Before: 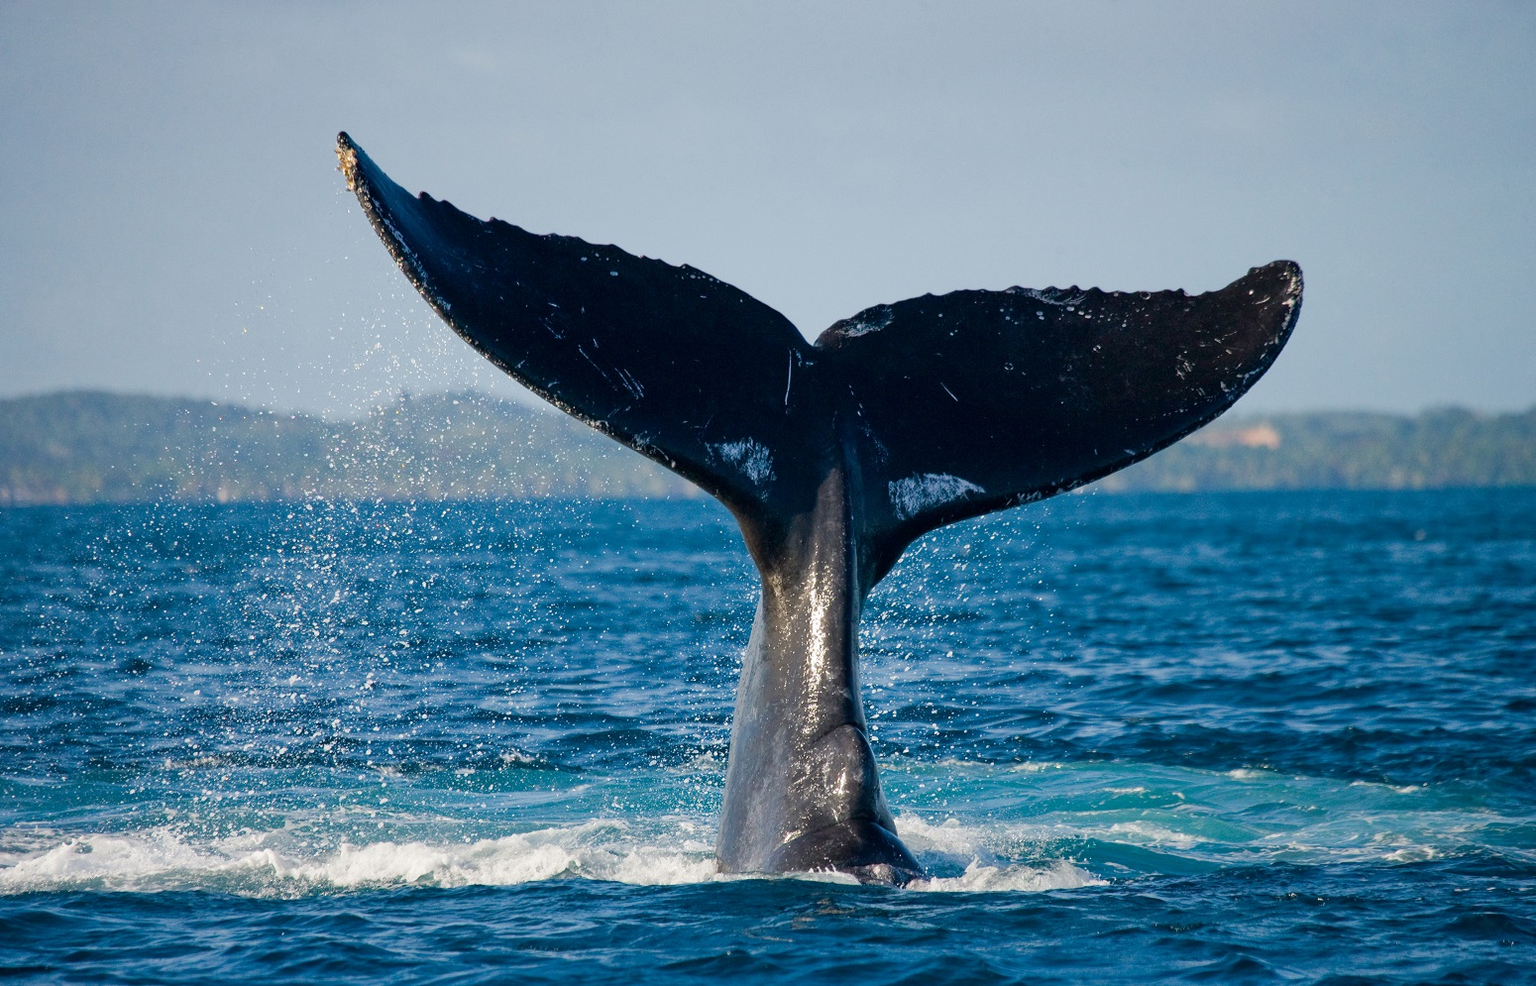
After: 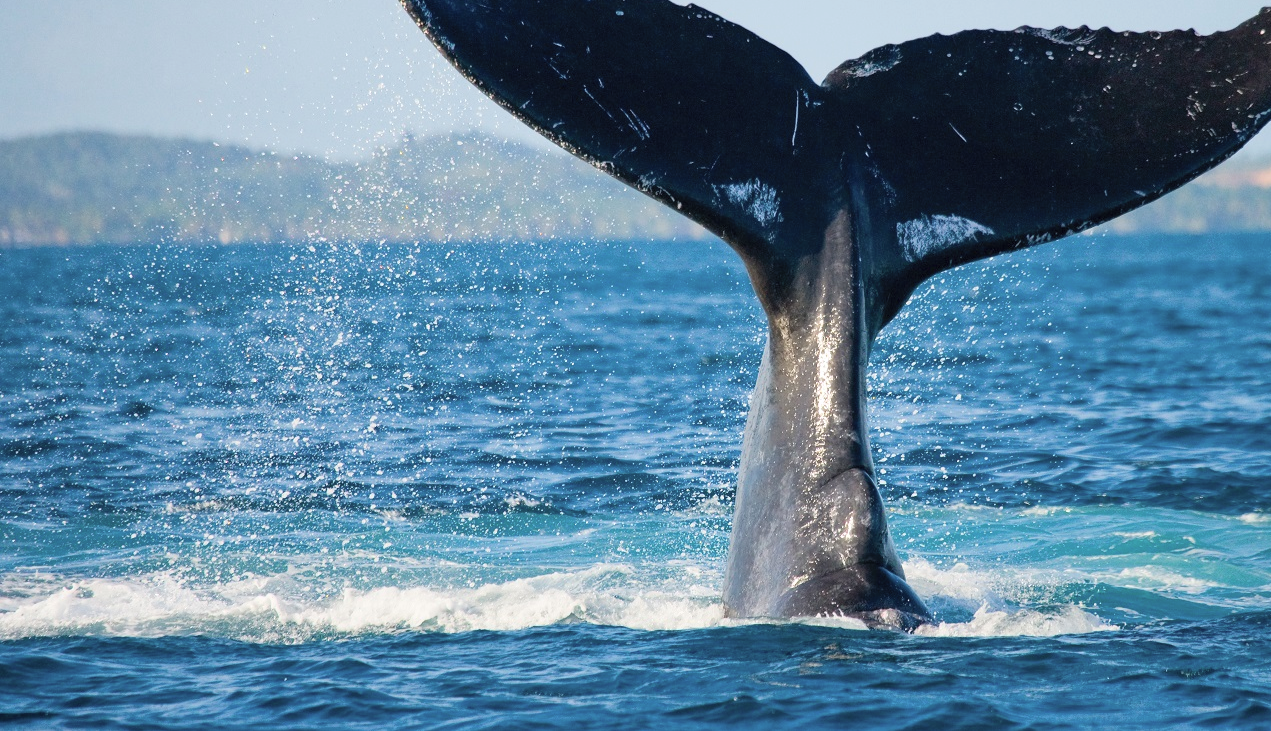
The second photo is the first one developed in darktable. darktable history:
crop: top 26.531%, right 17.959%
contrast brightness saturation: contrast 0.14, brightness 0.21
